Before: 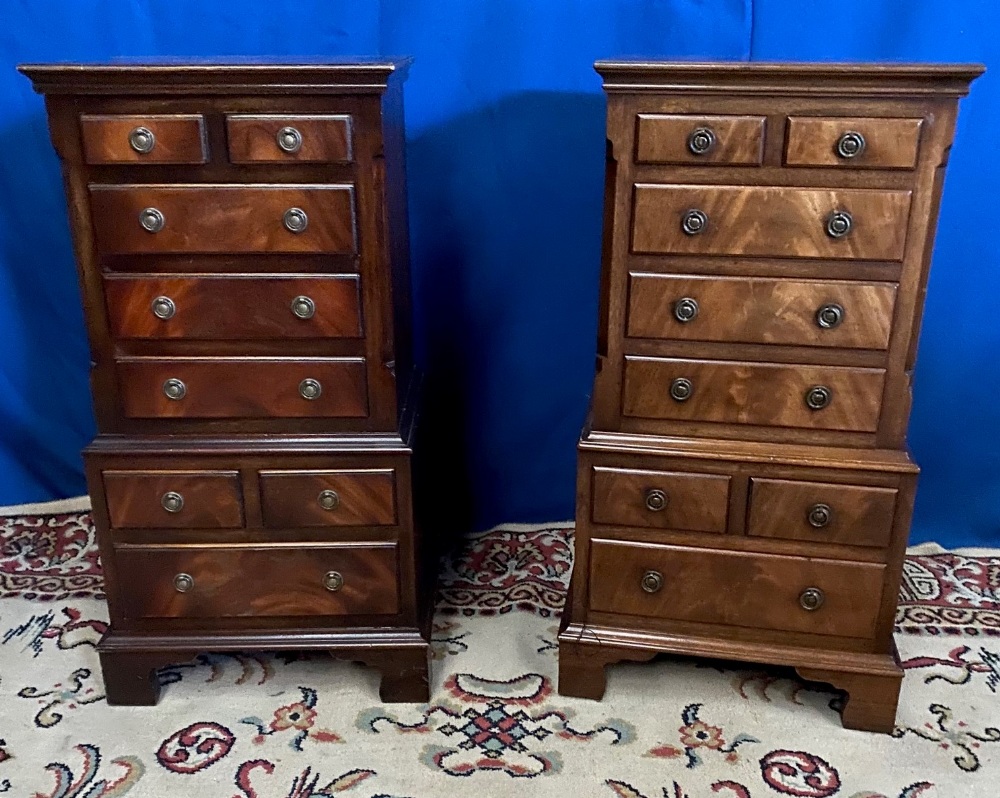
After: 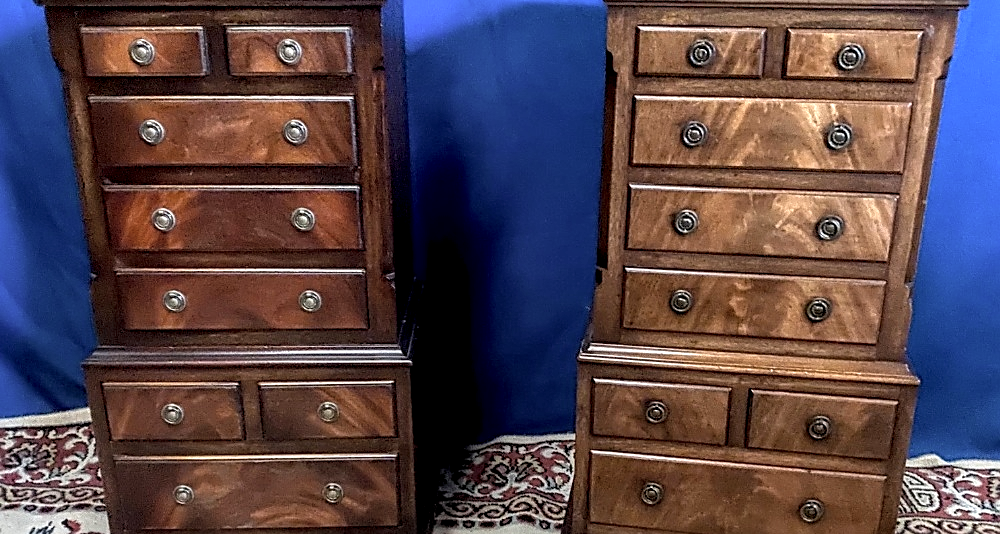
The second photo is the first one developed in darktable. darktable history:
crop: top 11.134%, bottom 21.897%
local contrast: detail 160%
sharpen: on, module defaults
contrast brightness saturation: brightness 0.123
